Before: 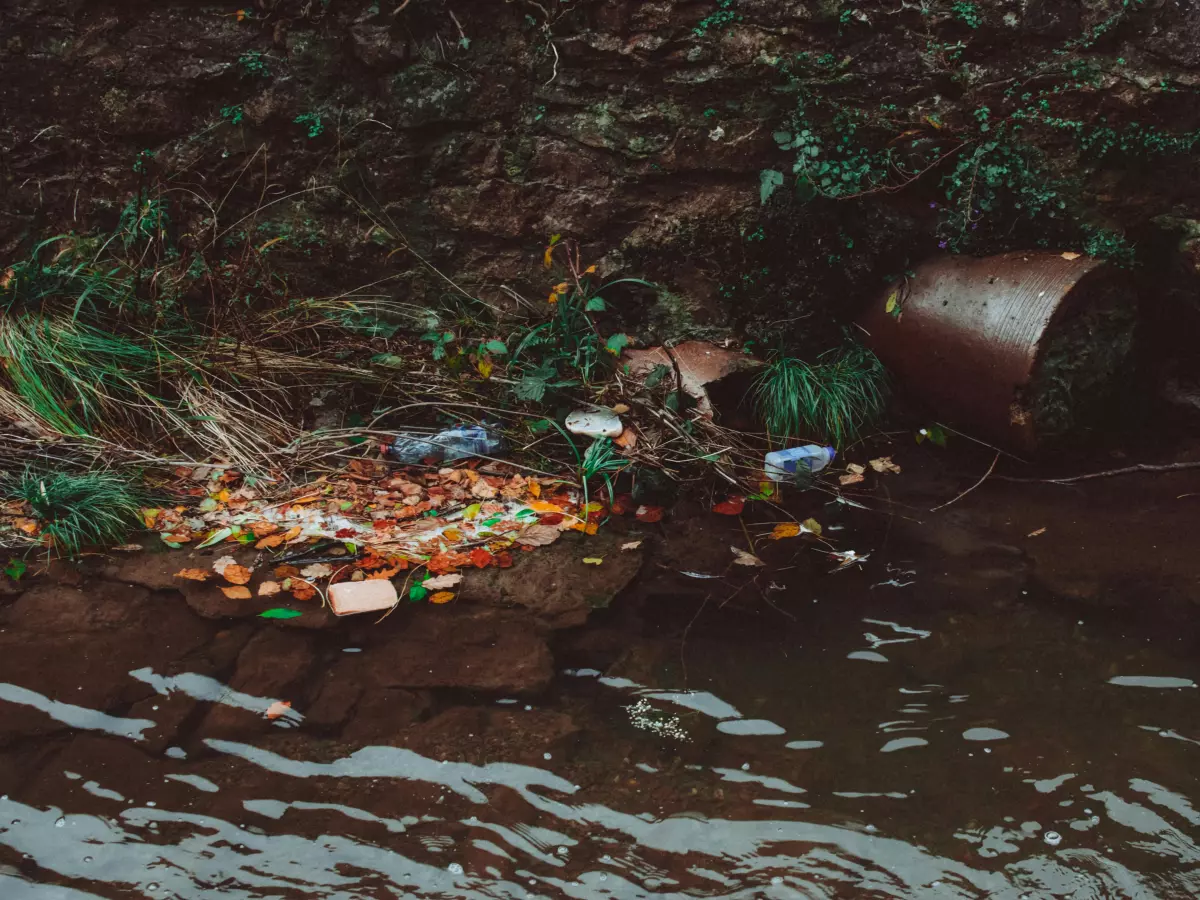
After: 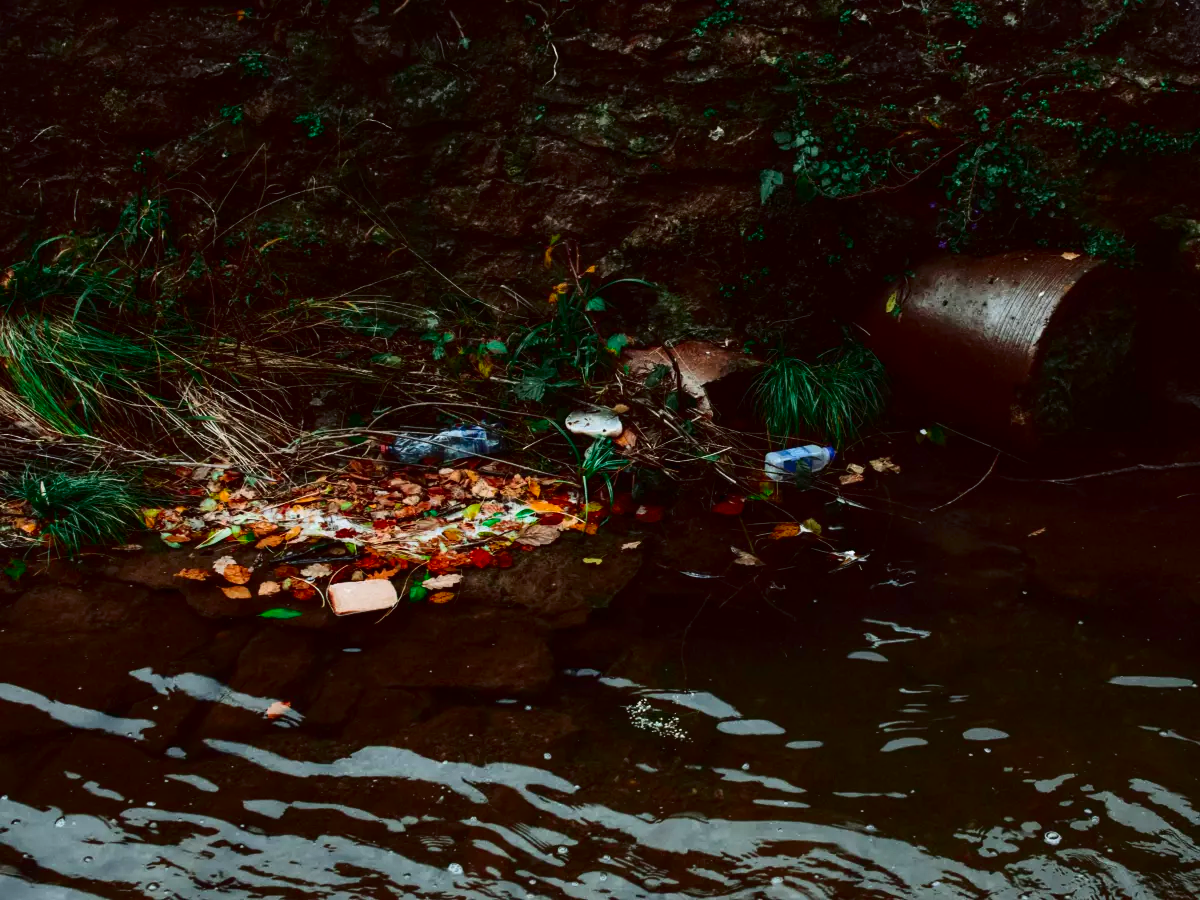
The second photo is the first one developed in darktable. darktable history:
contrast brightness saturation: contrast 0.222, brightness -0.184, saturation 0.241
local contrast: highlights 102%, shadows 99%, detail 119%, midtone range 0.2
